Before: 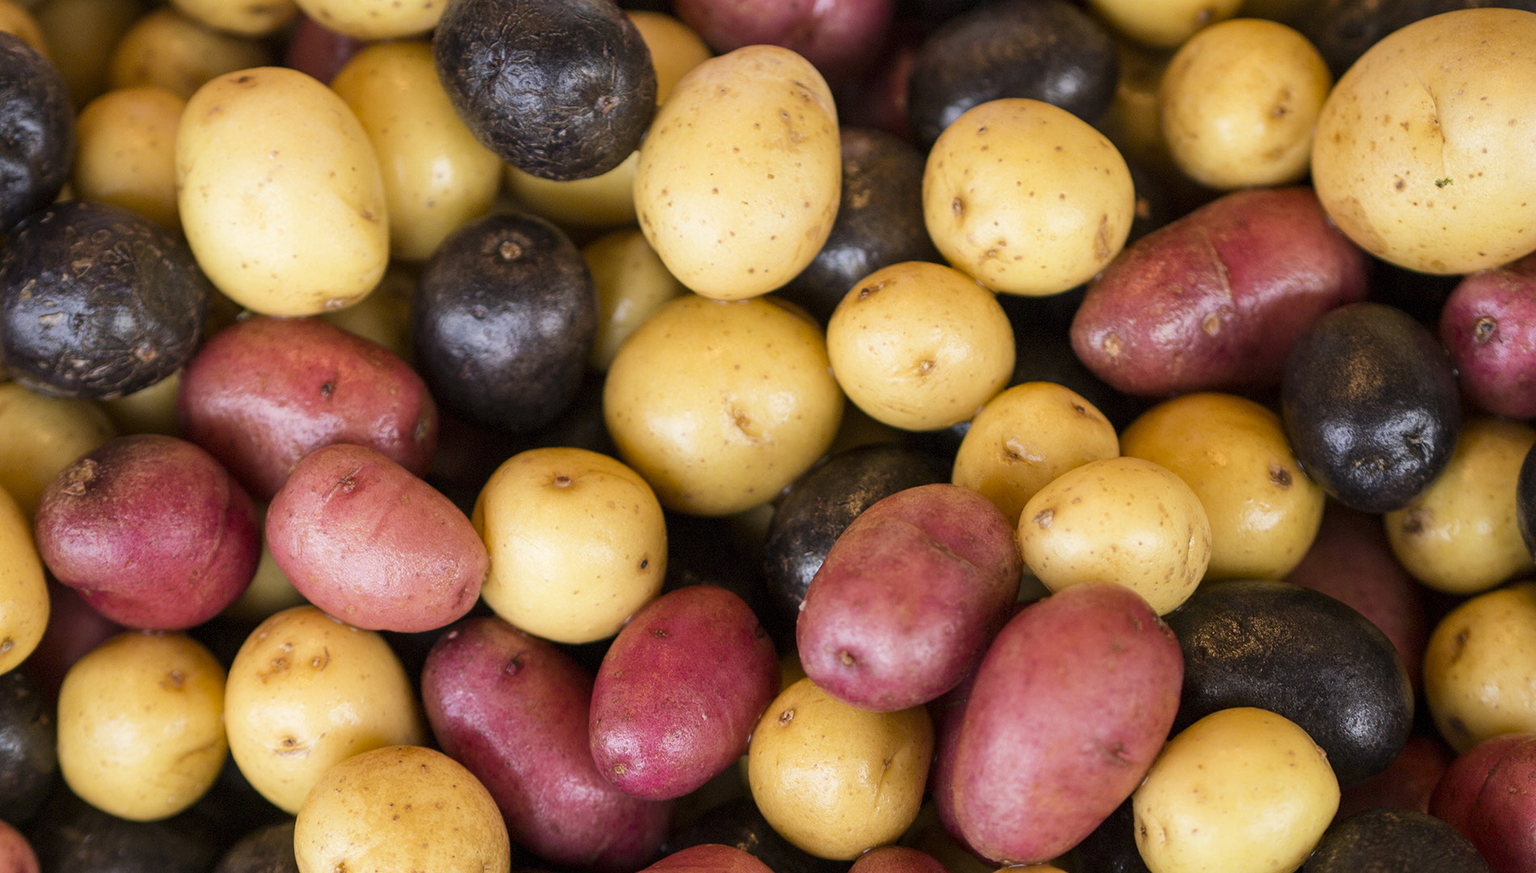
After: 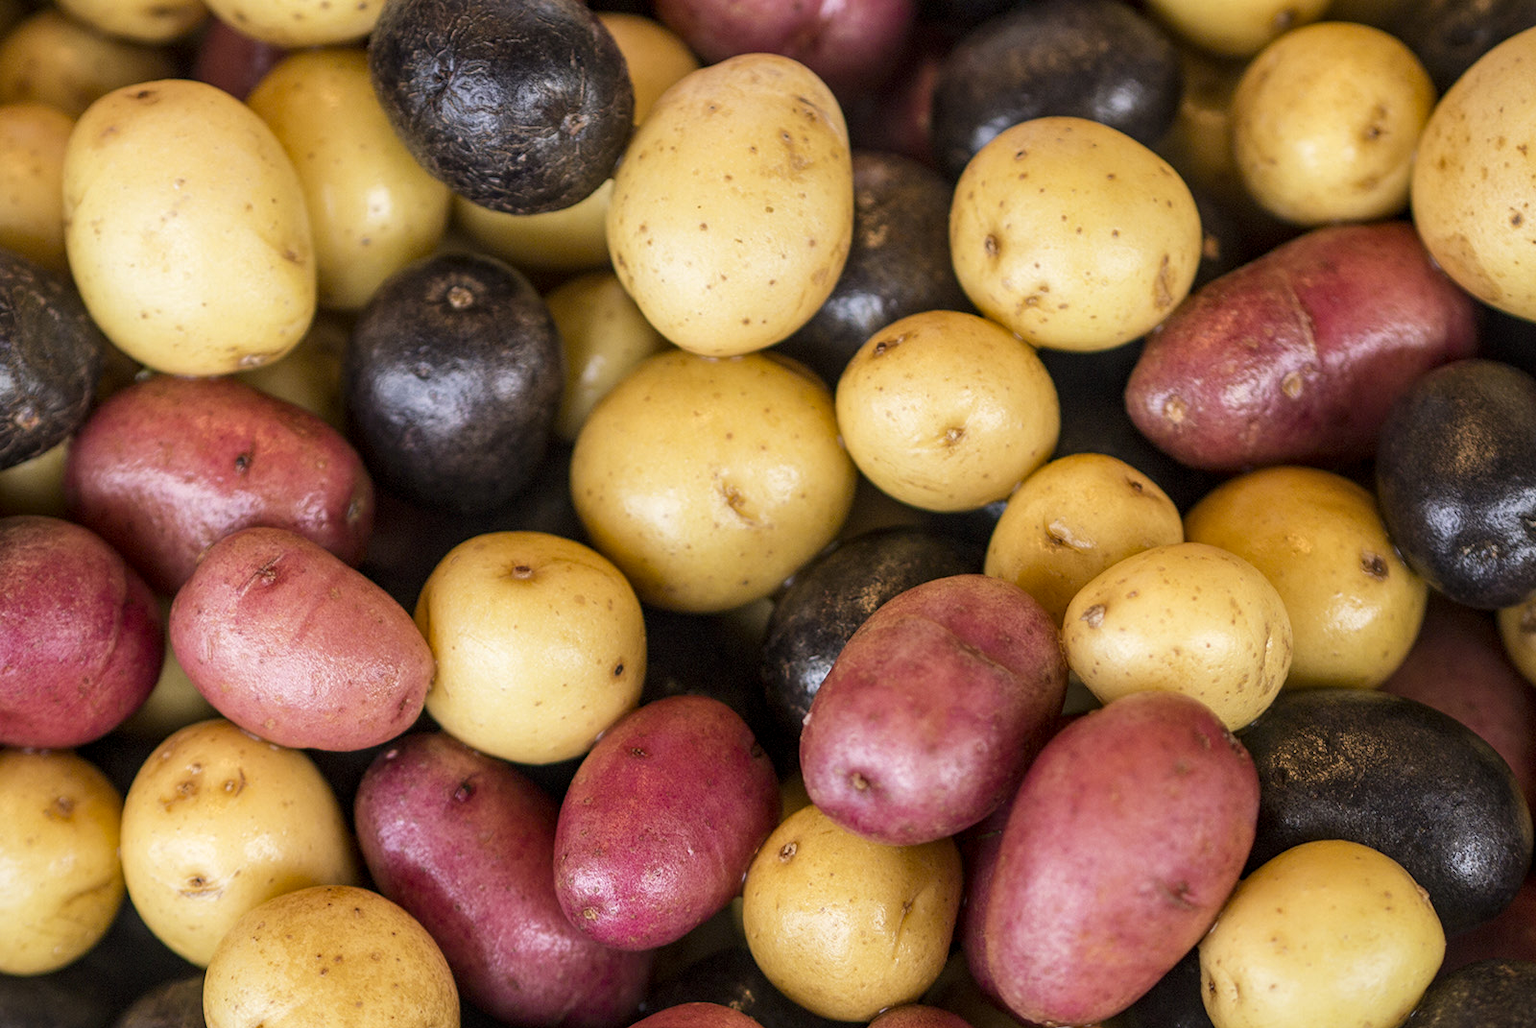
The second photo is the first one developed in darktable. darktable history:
local contrast: on, module defaults
white balance: emerald 1
crop: left 8.026%, right 7.374%
